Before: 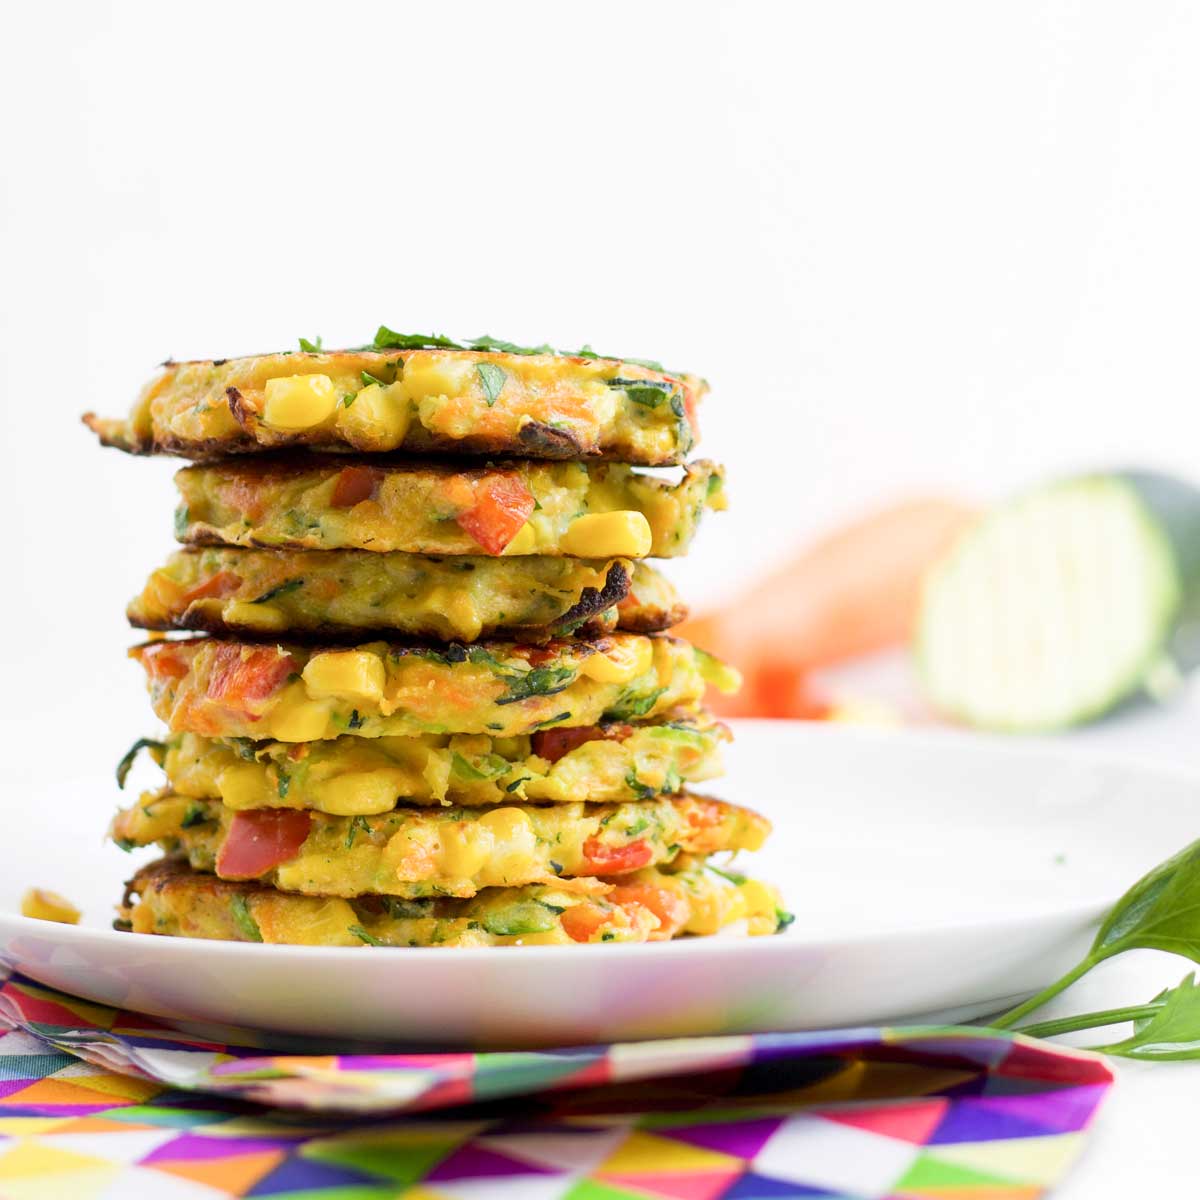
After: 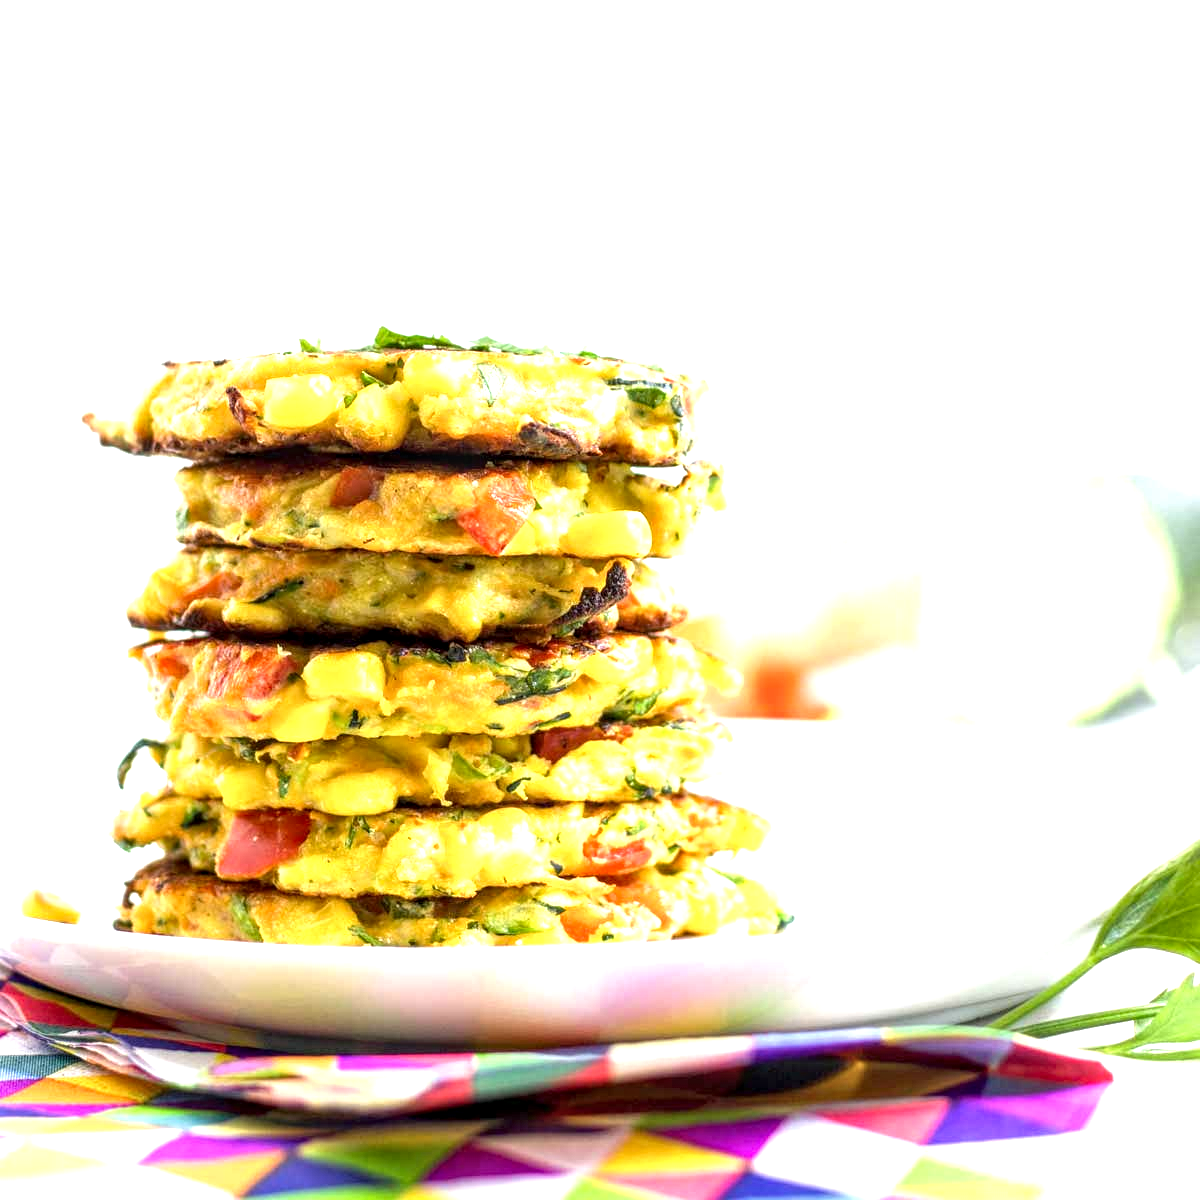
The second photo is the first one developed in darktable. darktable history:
local contrast: highlights 20%, detail 150%
exposure: exposure 1 EV, compensate highlight preservation false
